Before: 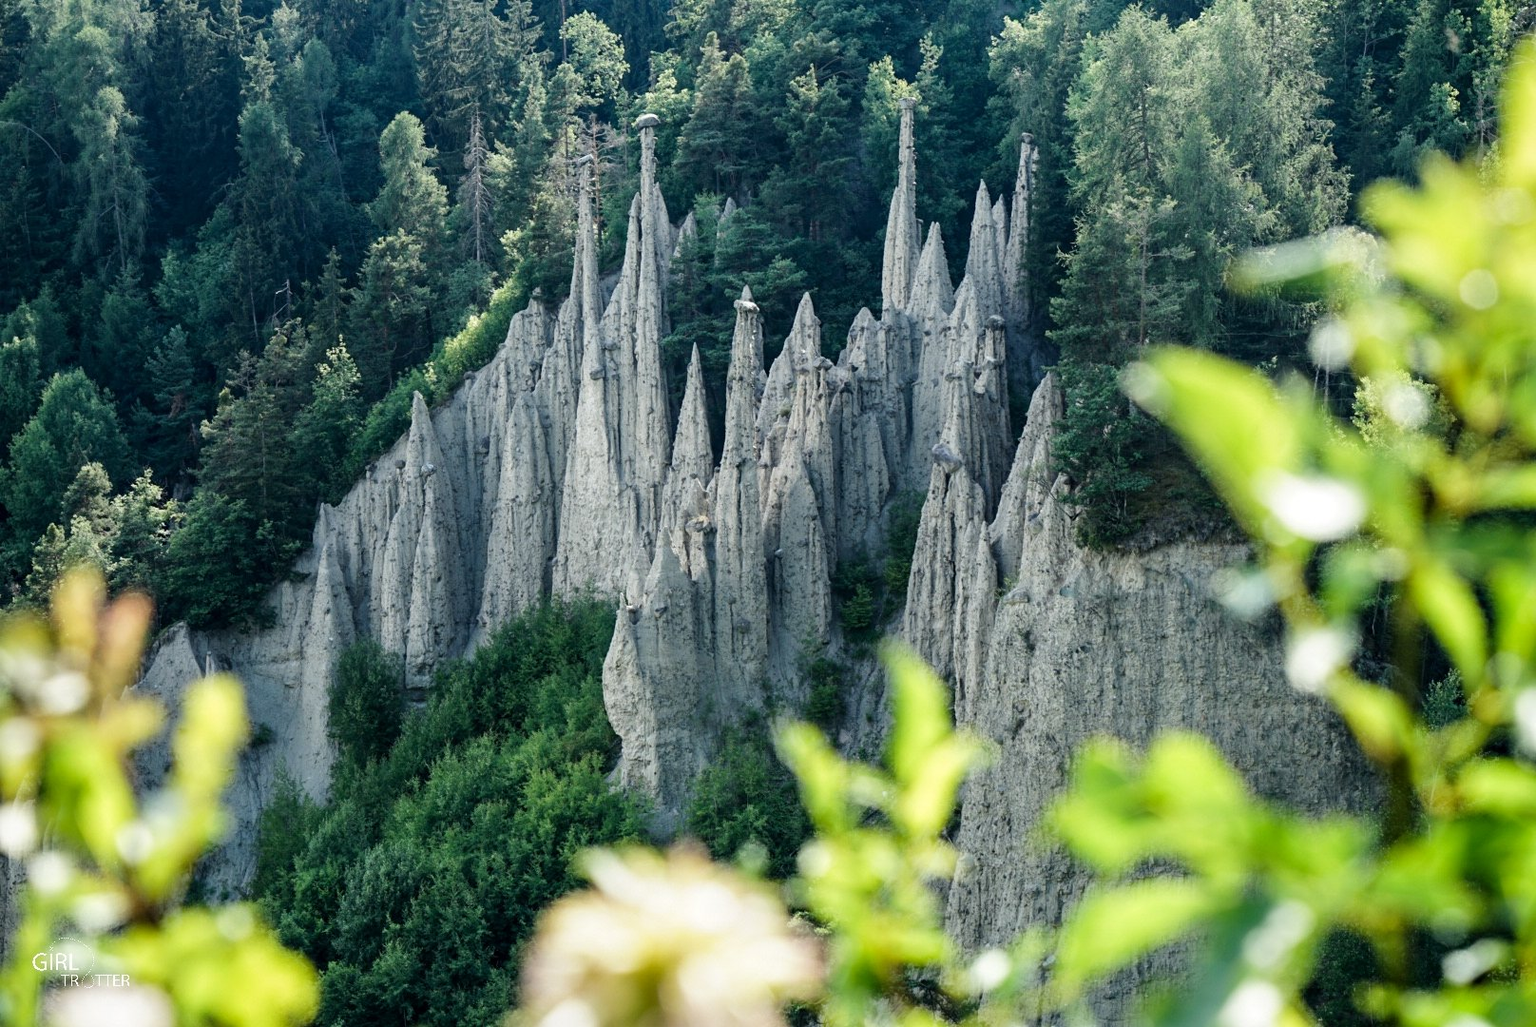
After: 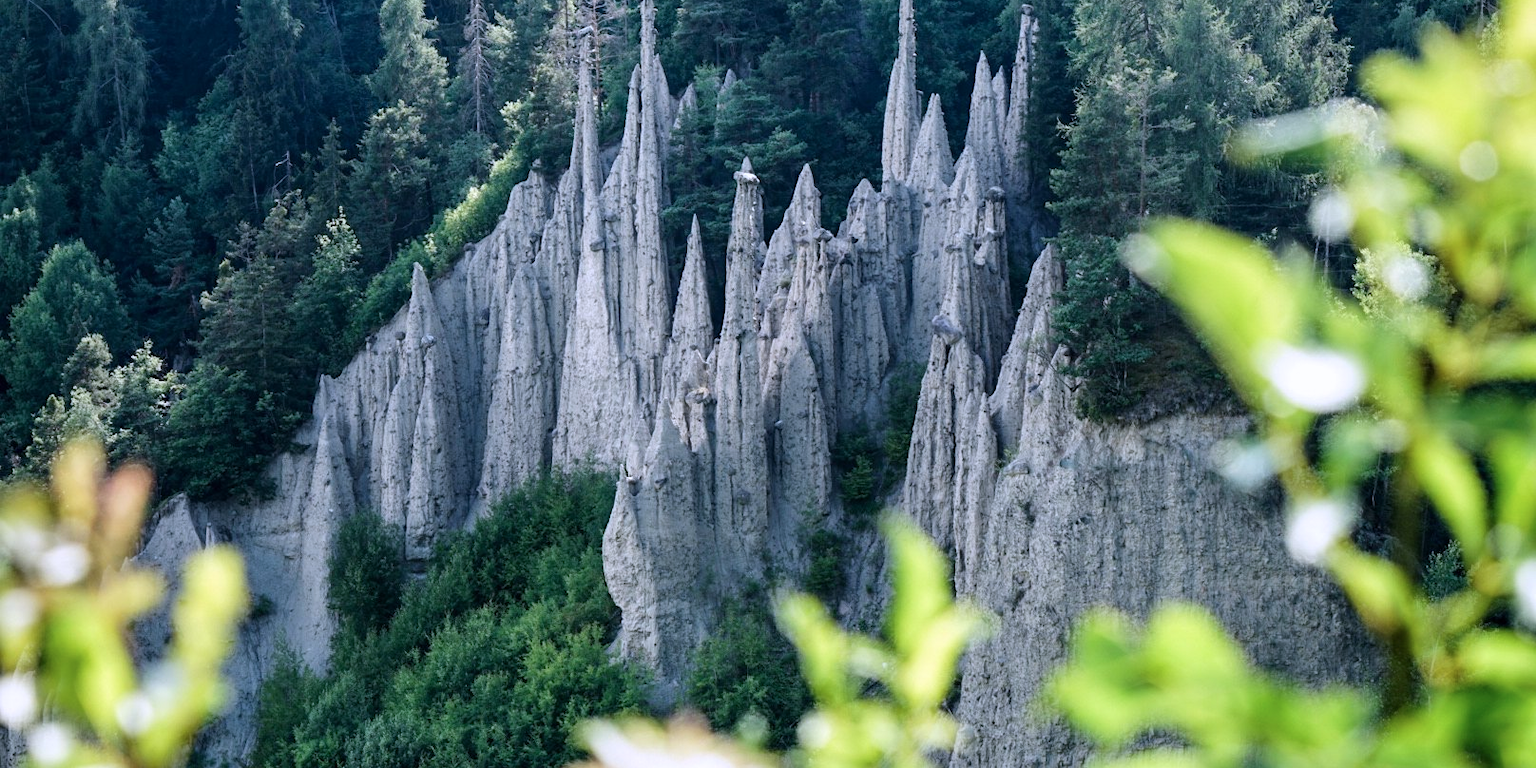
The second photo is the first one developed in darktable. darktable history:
crop and rotate: top 12.588%, bottom 12.466%
color calibration: illuminant custom, x 0.363, y 0.384, temperature 4520.68 K, saturation algorithm version 1 (2020)
